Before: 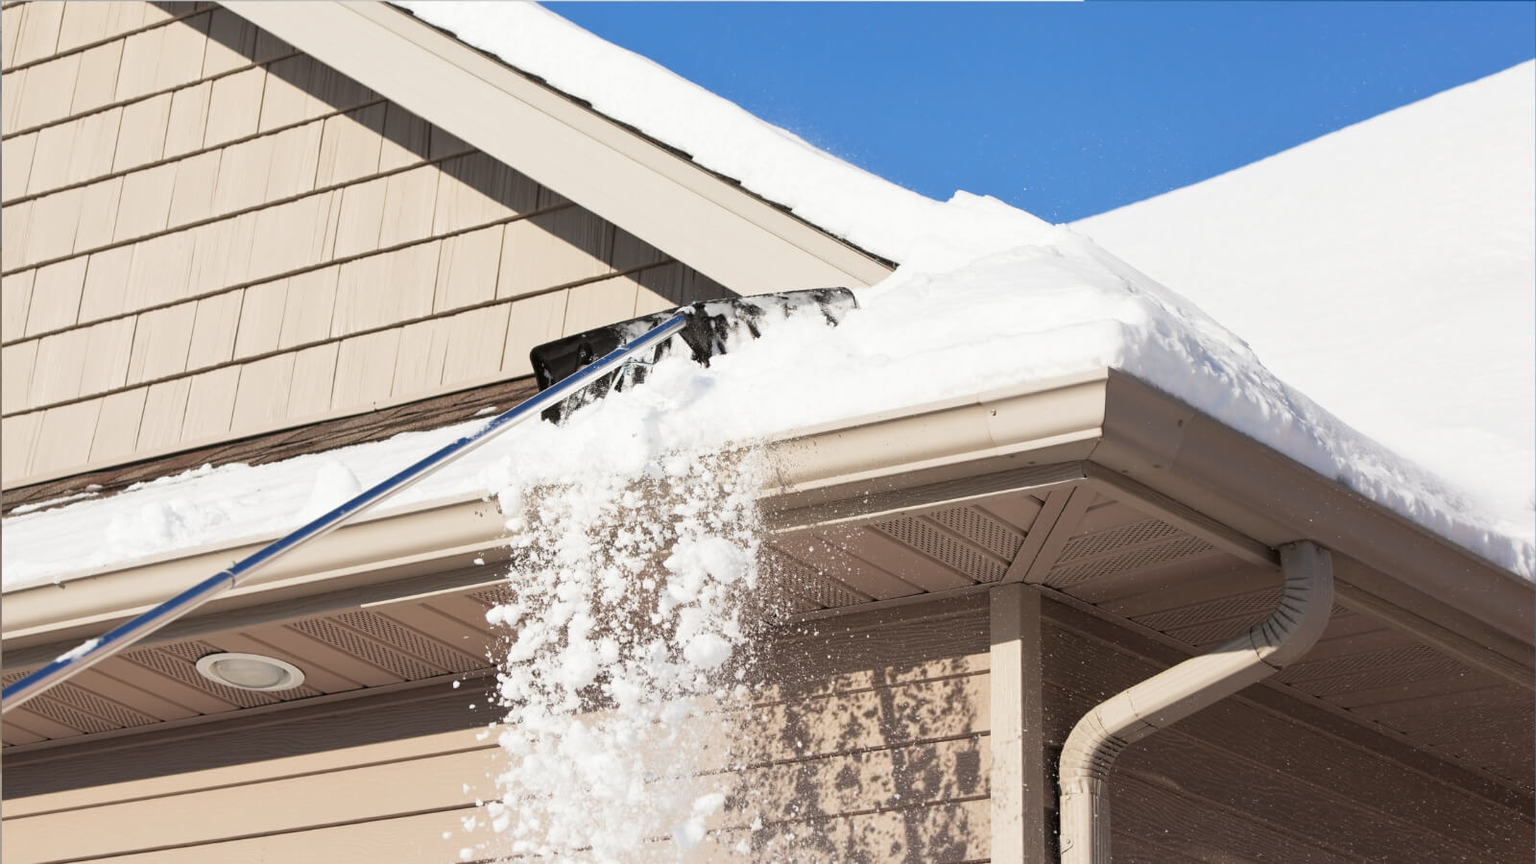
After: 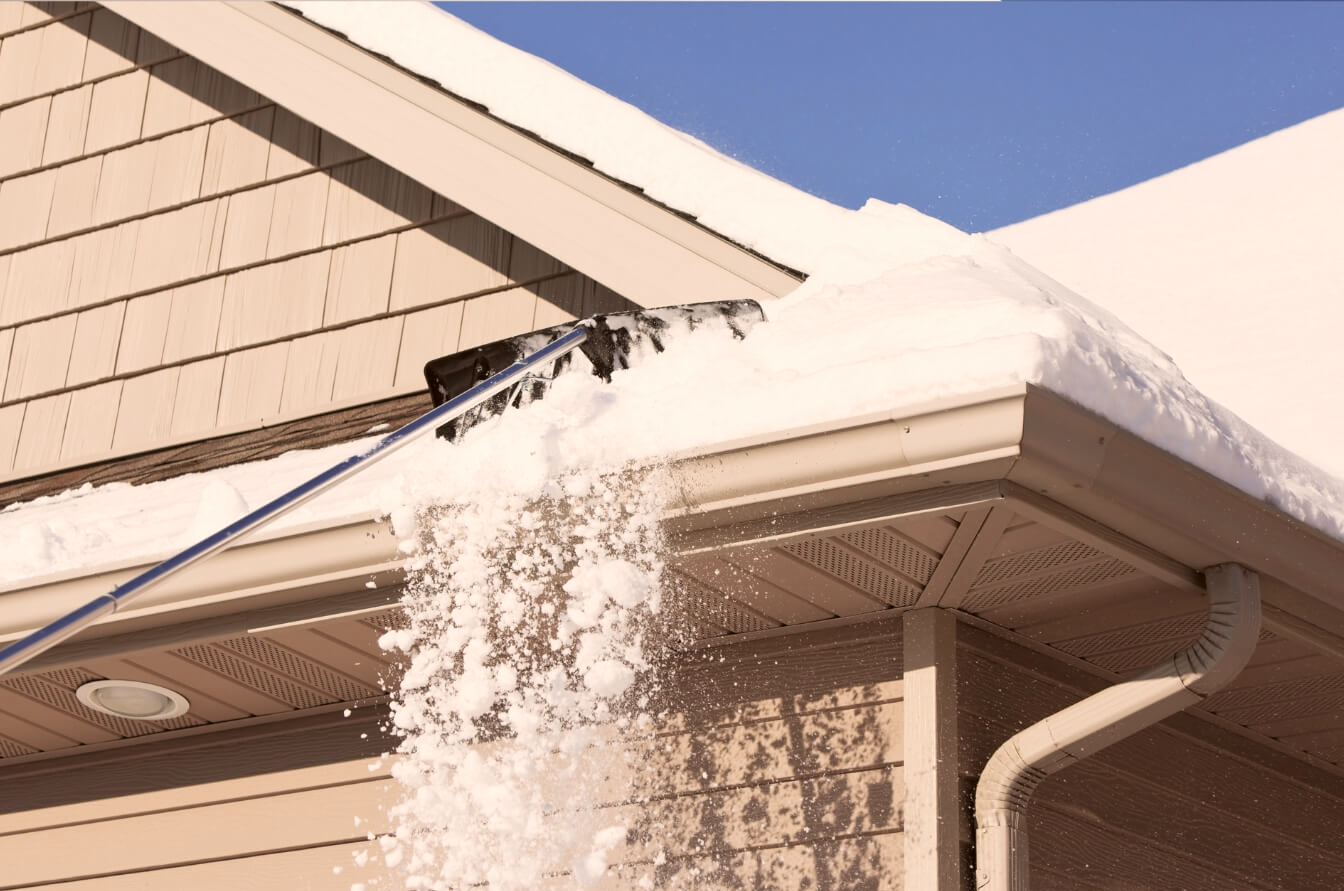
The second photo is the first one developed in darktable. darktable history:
color correction: highlights a* 6.27, highlights b* 8.19, shadows a* 5.94, shadows b* 7.23, saturation 0.9
crop: left 8.026%, right 7.374%
